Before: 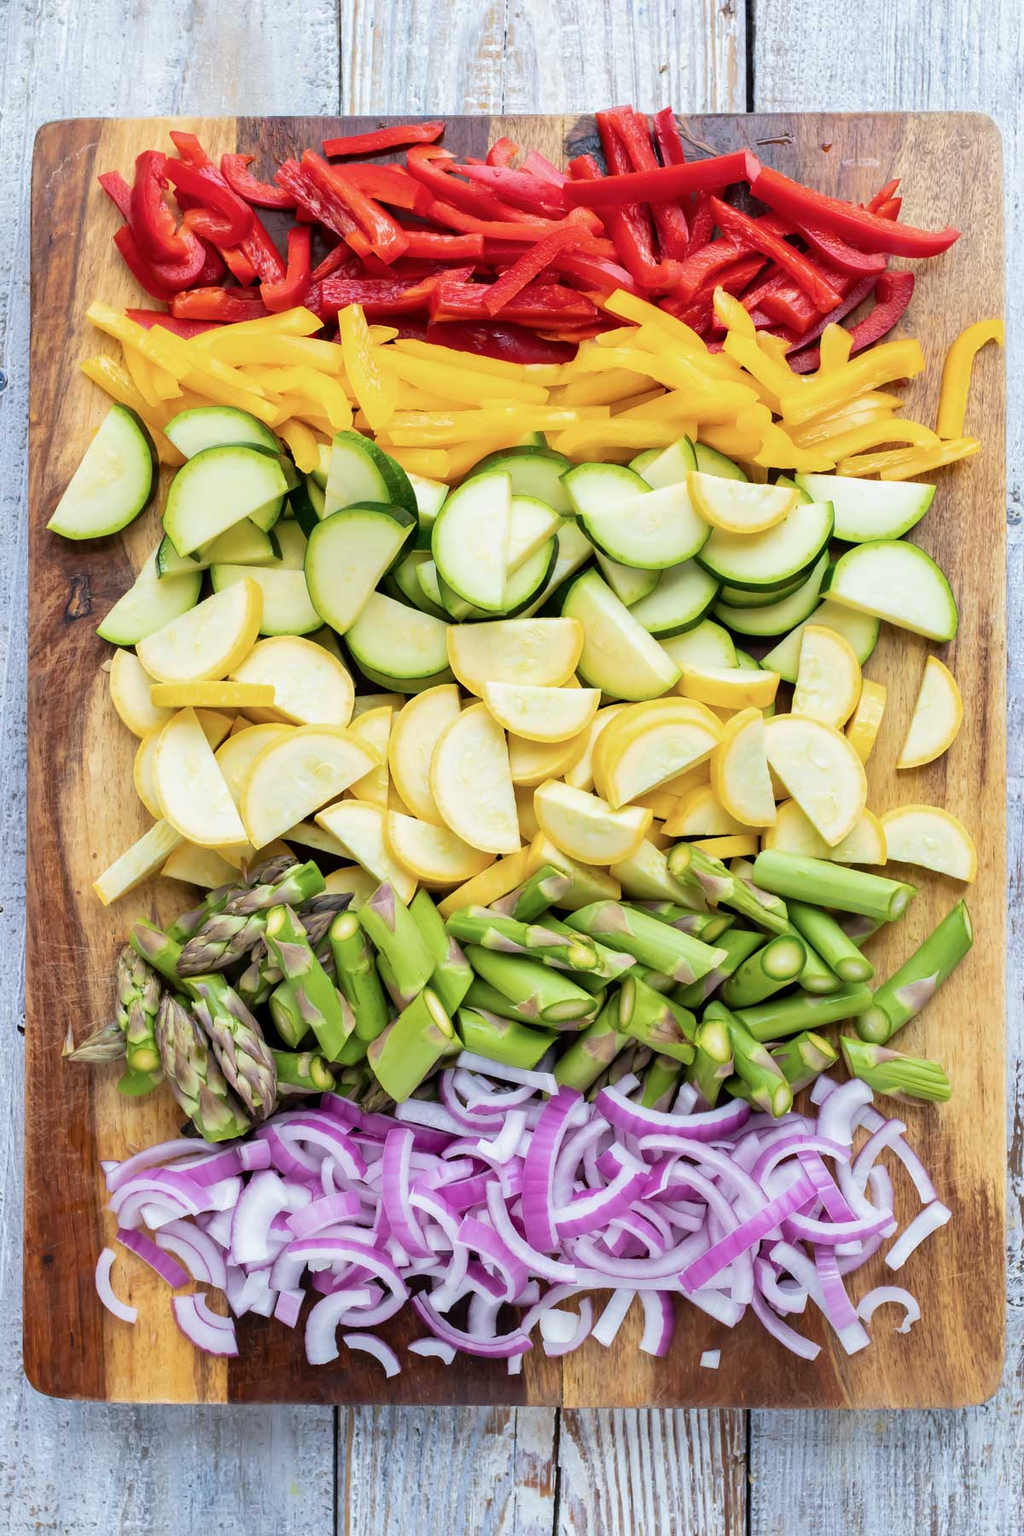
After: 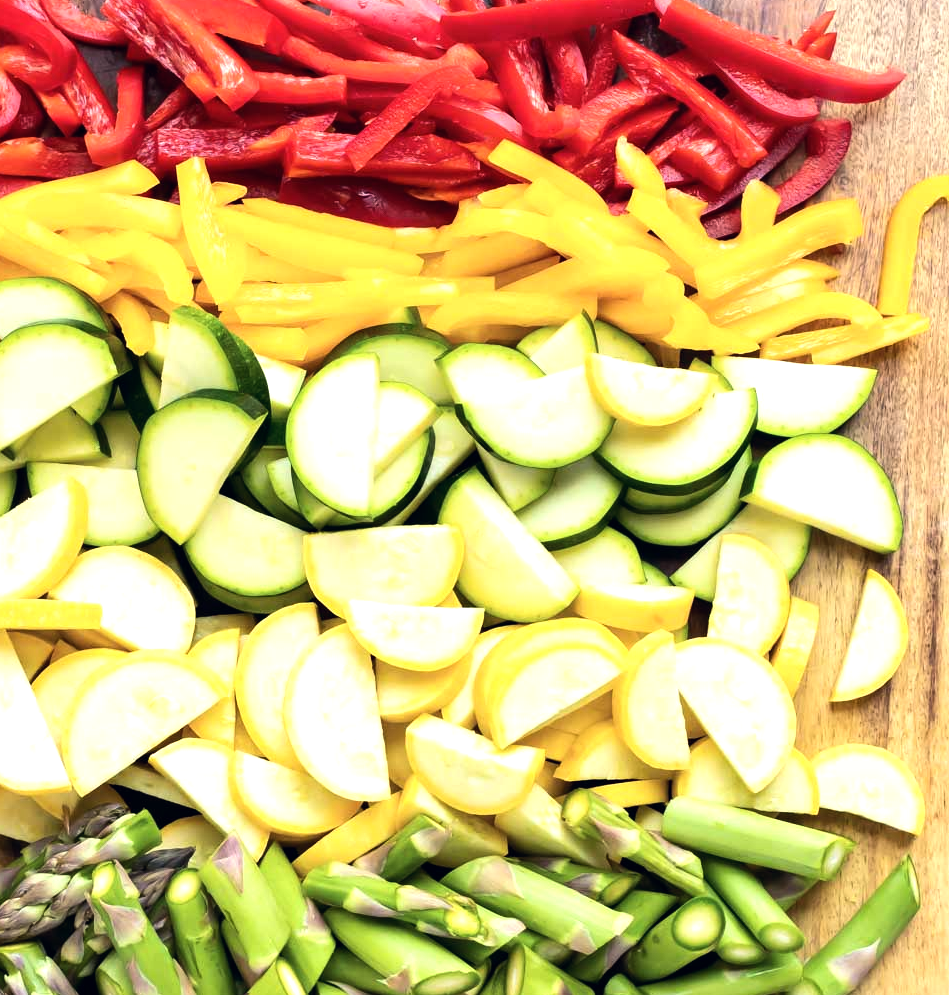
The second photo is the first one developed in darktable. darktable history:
tone equalizer: -8 EV -0.764 EV, -7 EV -0.684 EV, -6 EV -0.588 EV, -5 EV -0.379 EV, -3 EV 0.393 EV, -2 EV 0.6 EV, -1 EV 0.675 EV, +0 EV 0.767 EV, edges refinement/feathering 500, mask exposure compensation -1.57 EV, preserve details no
crop: left 18.369%, top 11.088%, right 2.535%, bottom 33.582%
color correction: highlights a* 0.433, highlights b* 2.68, shadows a* -0.877, shadows b* -4.45
